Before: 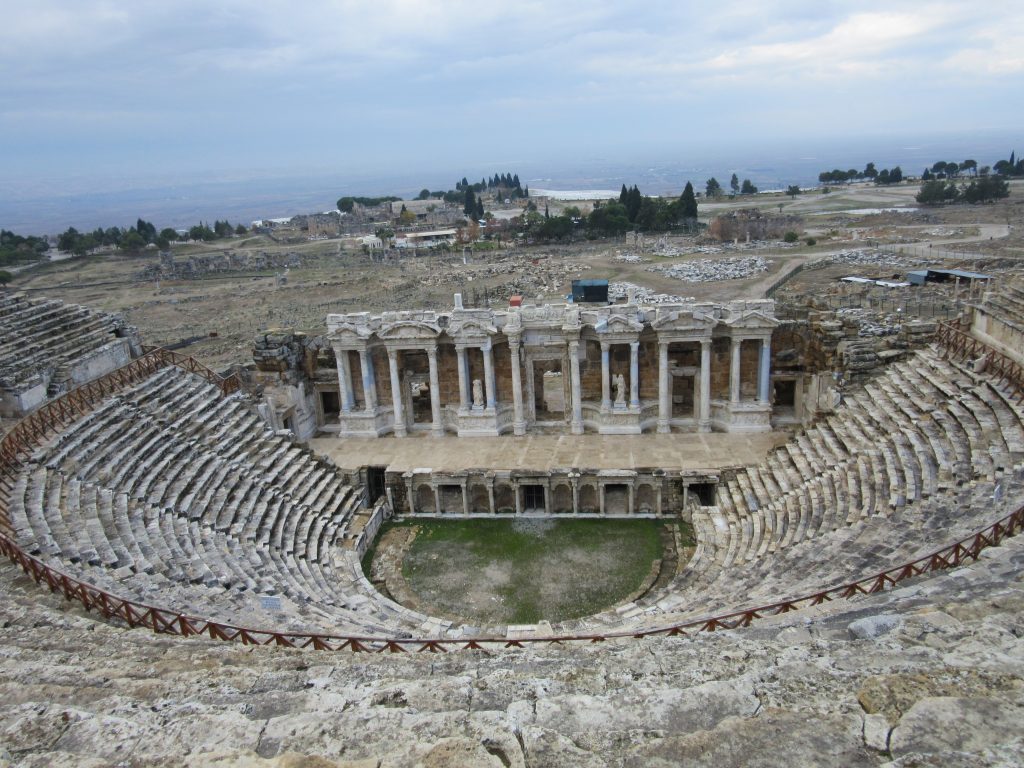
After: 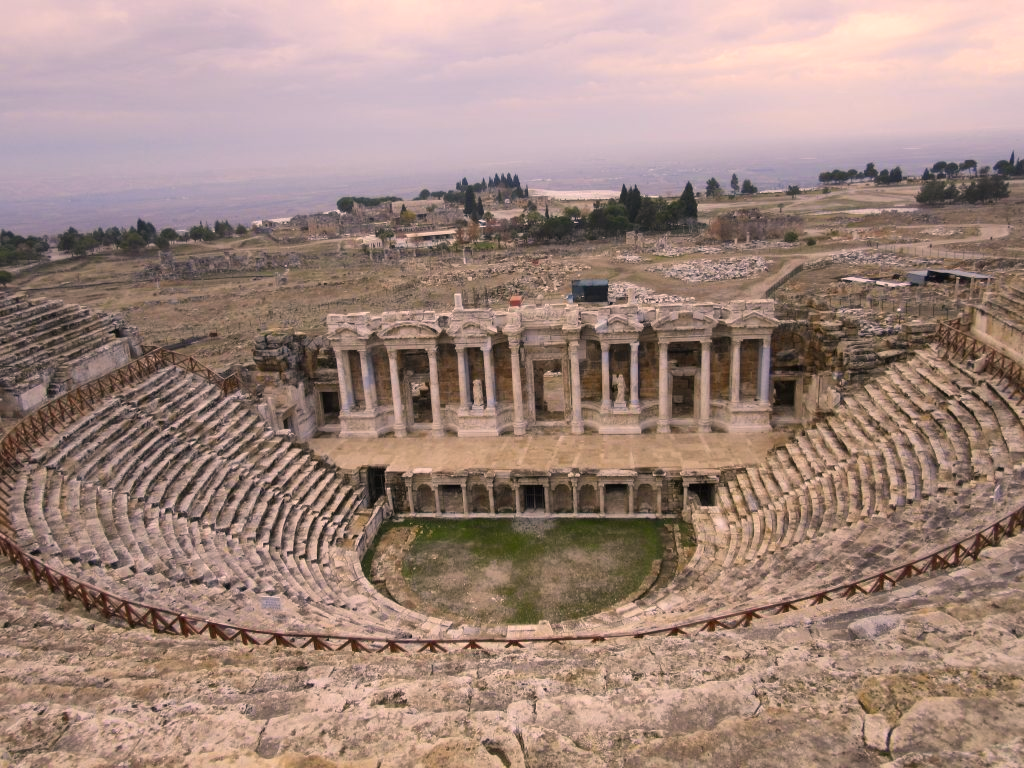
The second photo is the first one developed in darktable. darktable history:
color correction: highlights a* 17.65, highlights b* 18.58
